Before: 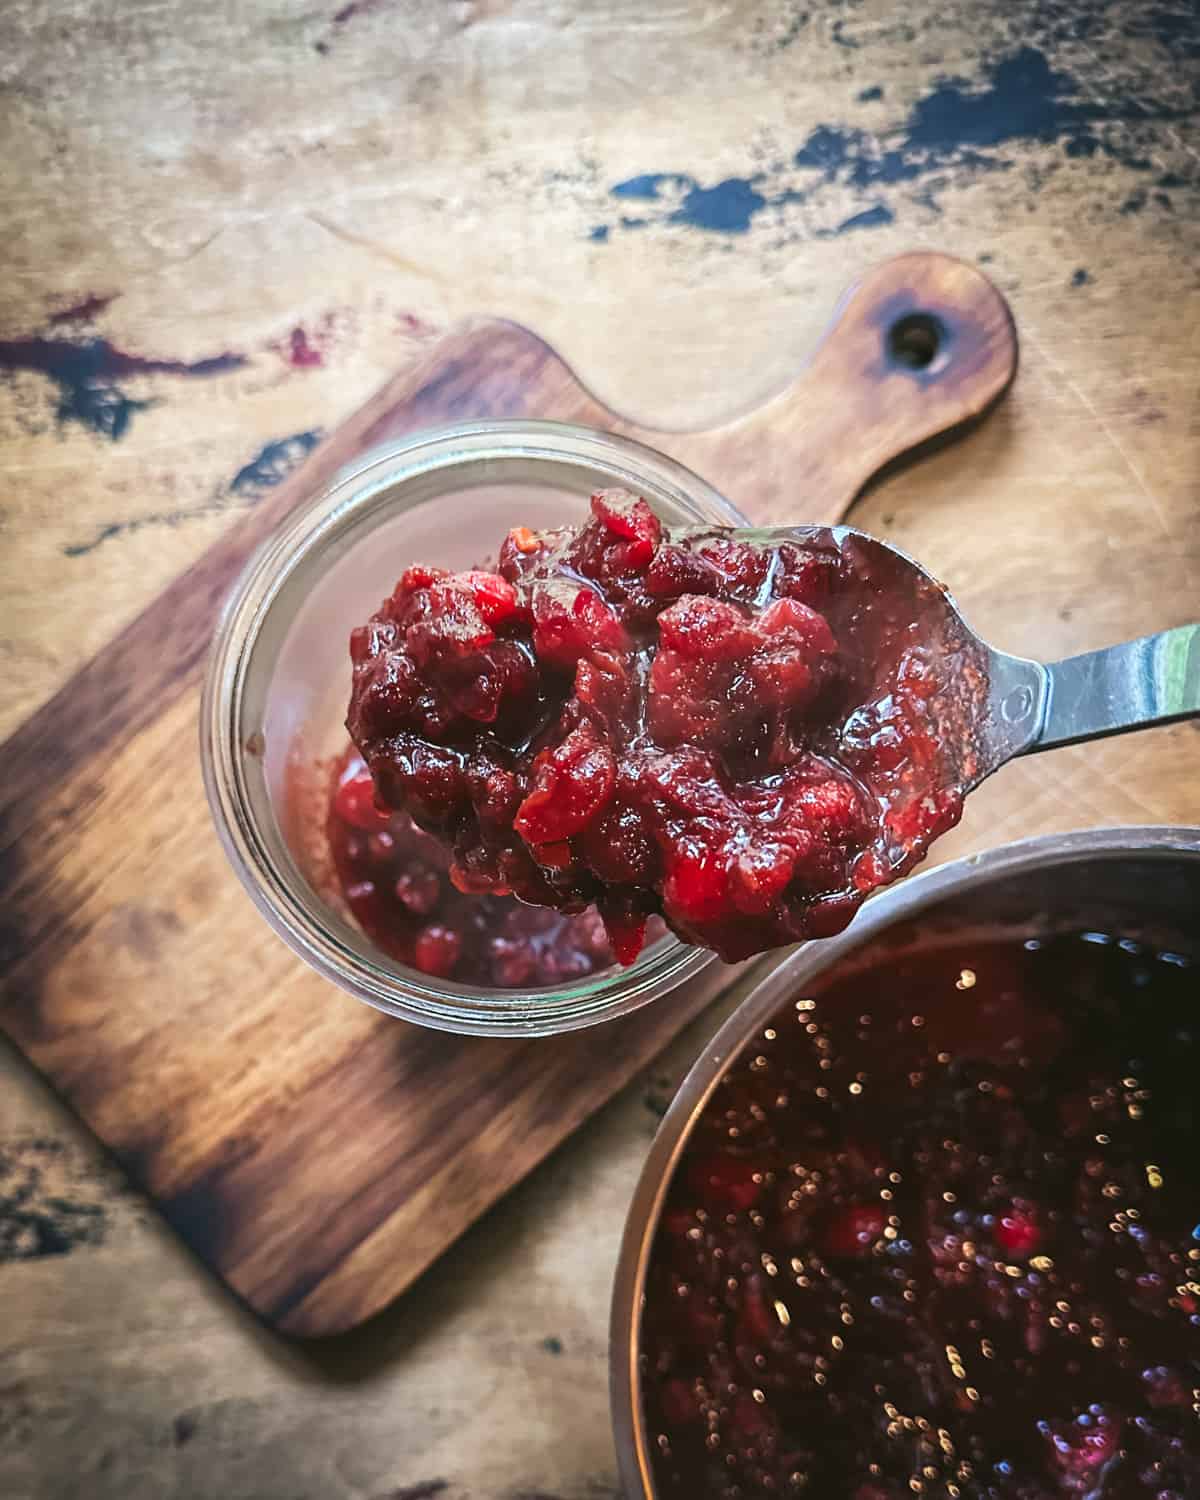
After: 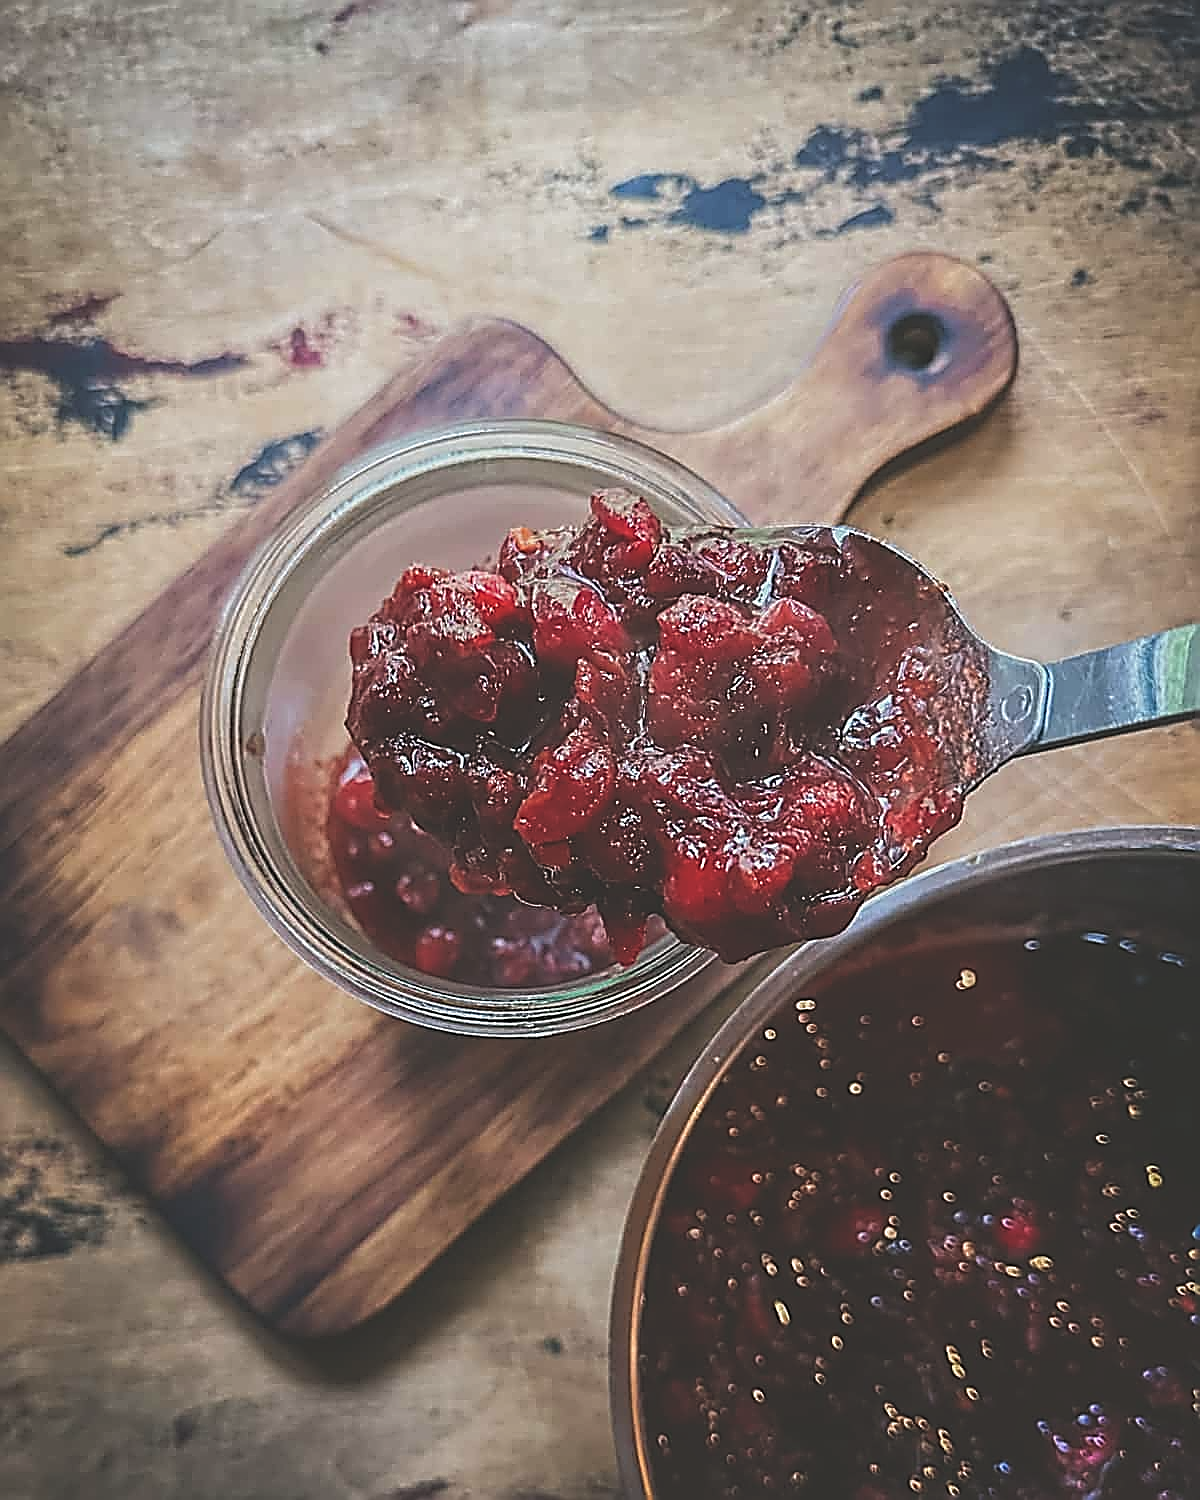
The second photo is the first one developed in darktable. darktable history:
exposure: black level correction -0.036, exposure -0.496 EV, compensate exposure bias true, compensate highlight preservation false
local contrast: detail 110%
sharpen: amount 1.998
